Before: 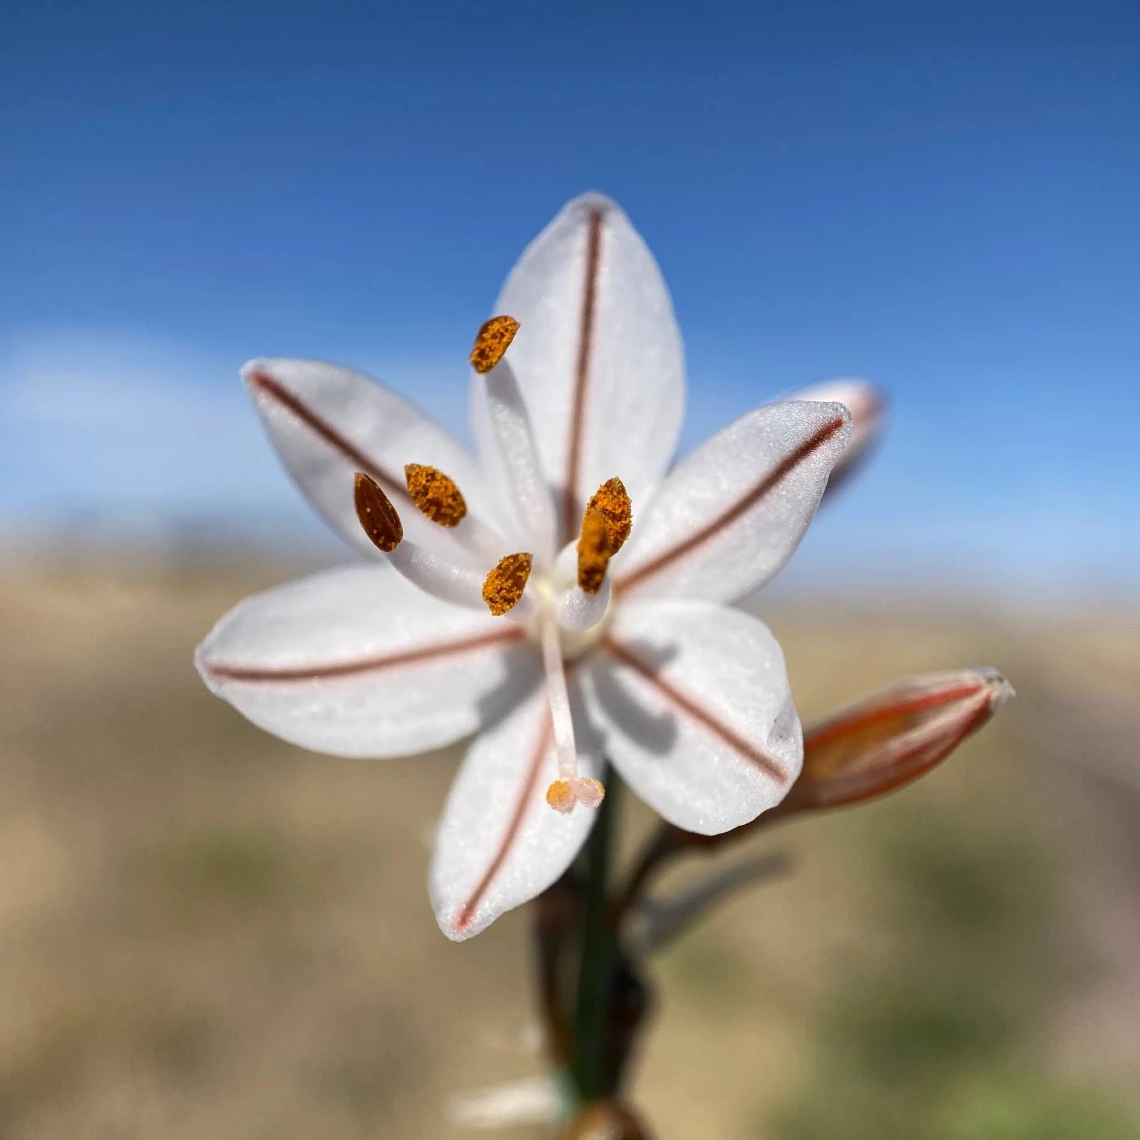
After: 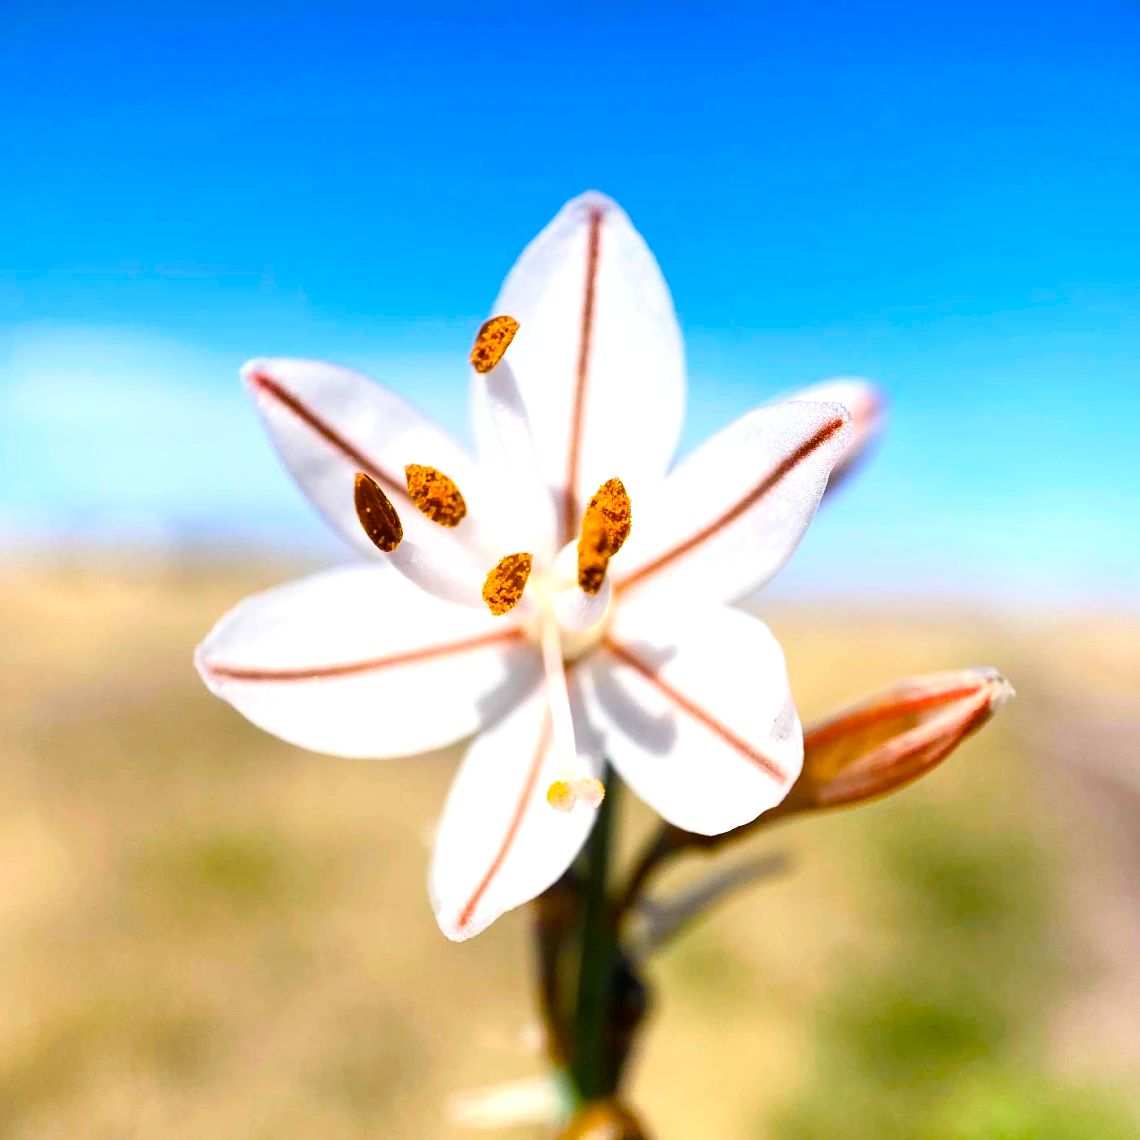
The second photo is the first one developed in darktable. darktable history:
color balance rgb: perceptual saturation grading › global saturation 20%, perceptual saturation grading › highlights -25%, perceptual saturation grading › shadows 25%, global vibrance 50%
tone curve: curves: ch0 [(0, 0) (0.004, 0.001) (0.133, 0.112) (0.325, 0.362) (0.832, 0.893) (1, 1)], color space Lab, linked channels, preserve colors none
exposure: exposure 0.74 EV, compensate highlight preservation false
